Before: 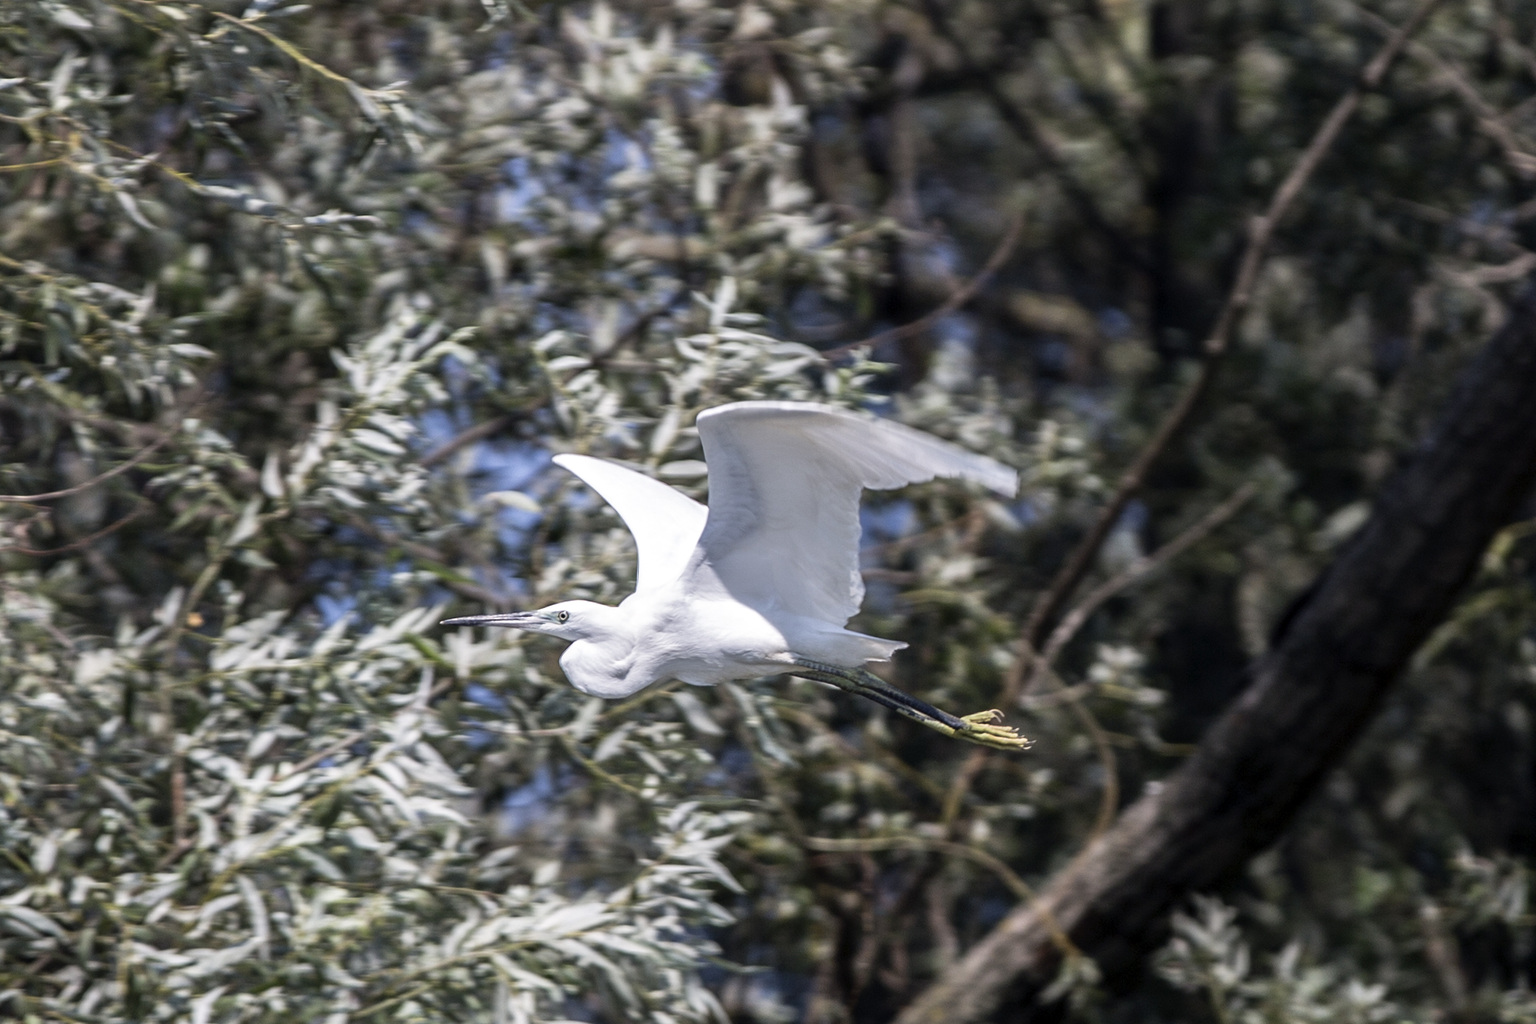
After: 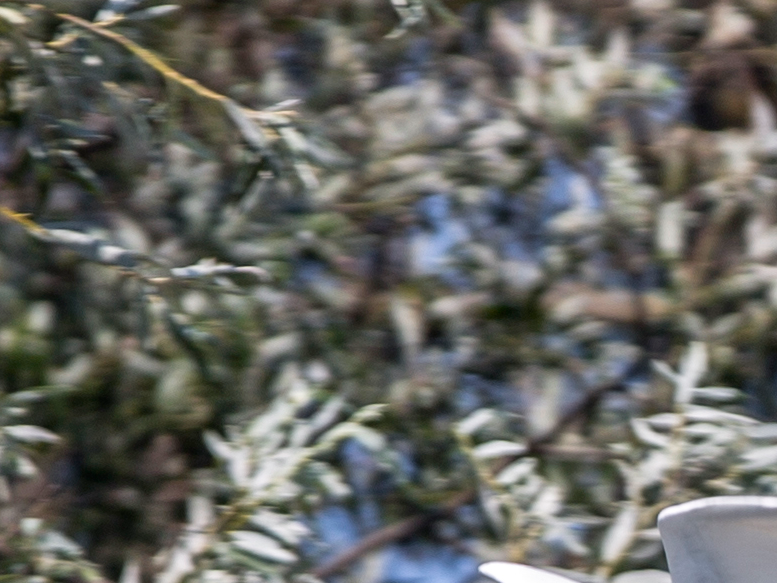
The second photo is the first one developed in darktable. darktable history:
color zones: curves: ch1 [(0.24, 0.634) (0.75, 0.5)]; ch2 [(0.253, 0.437) (0.745, 0.491)]
crop and rotate: left 10.853%, top 0.106%, right 48.308%, bottom 53.979%
exposure: compensate exposure bias true, compensate highlight preservation false
